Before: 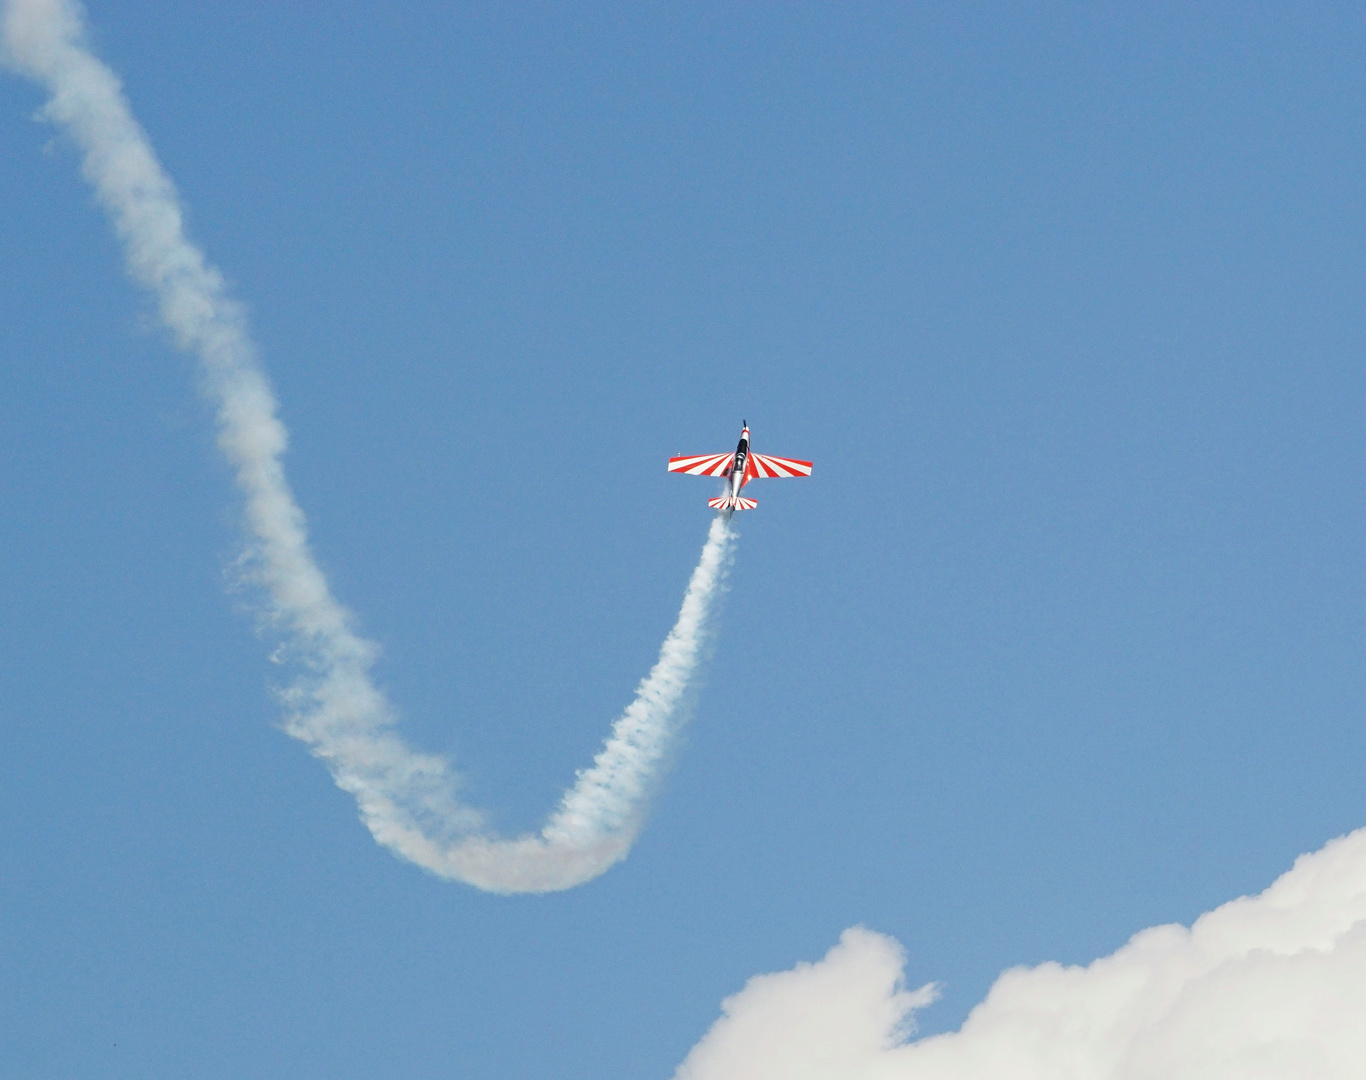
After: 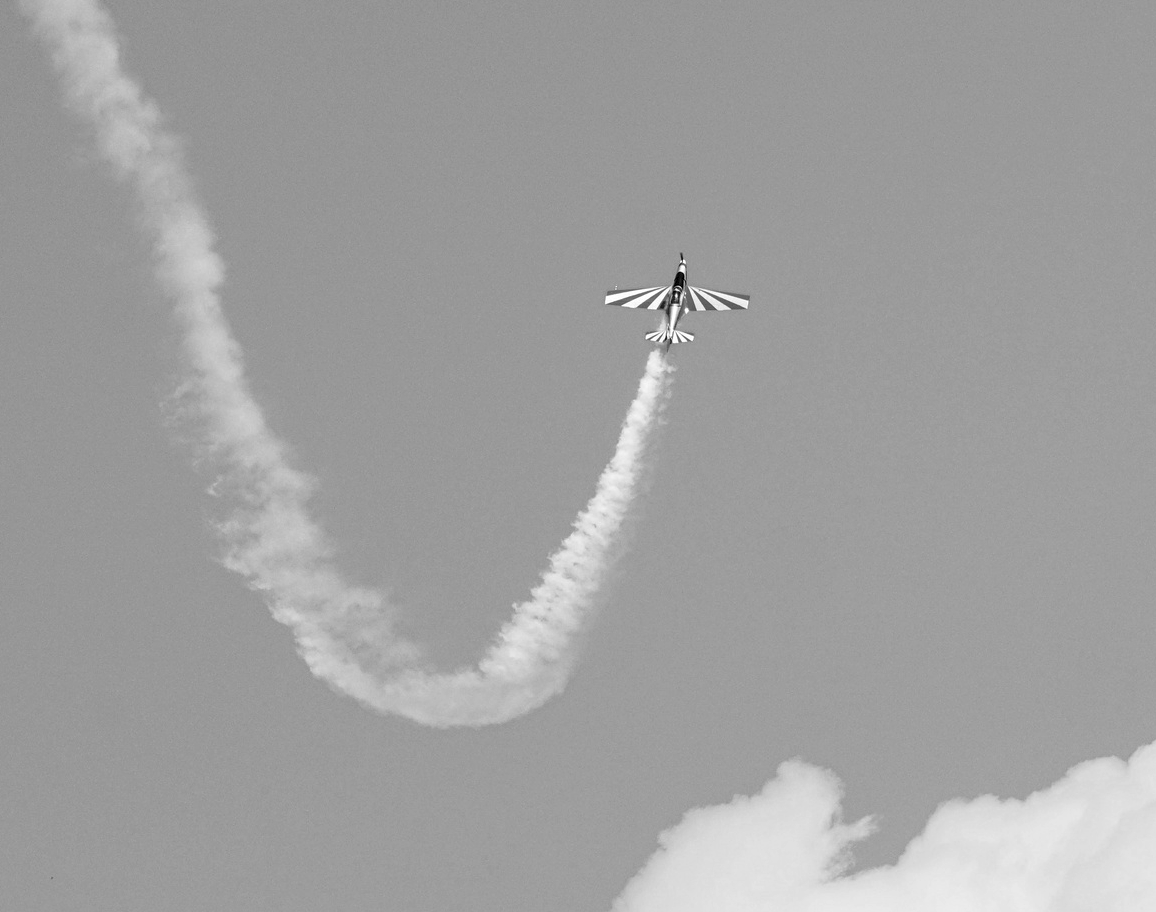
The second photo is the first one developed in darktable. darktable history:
local contrast: highlights 26%, shadows 75%, midtone range 0.748
color calibration: output gray [0.267, 0.423, 0.261, 0], illuminant as shot in camera, x 0.37, y 0.382, temperature 4314.96 K
crop and rotate: left 4.66%, top 15.549%, right 10.702%
